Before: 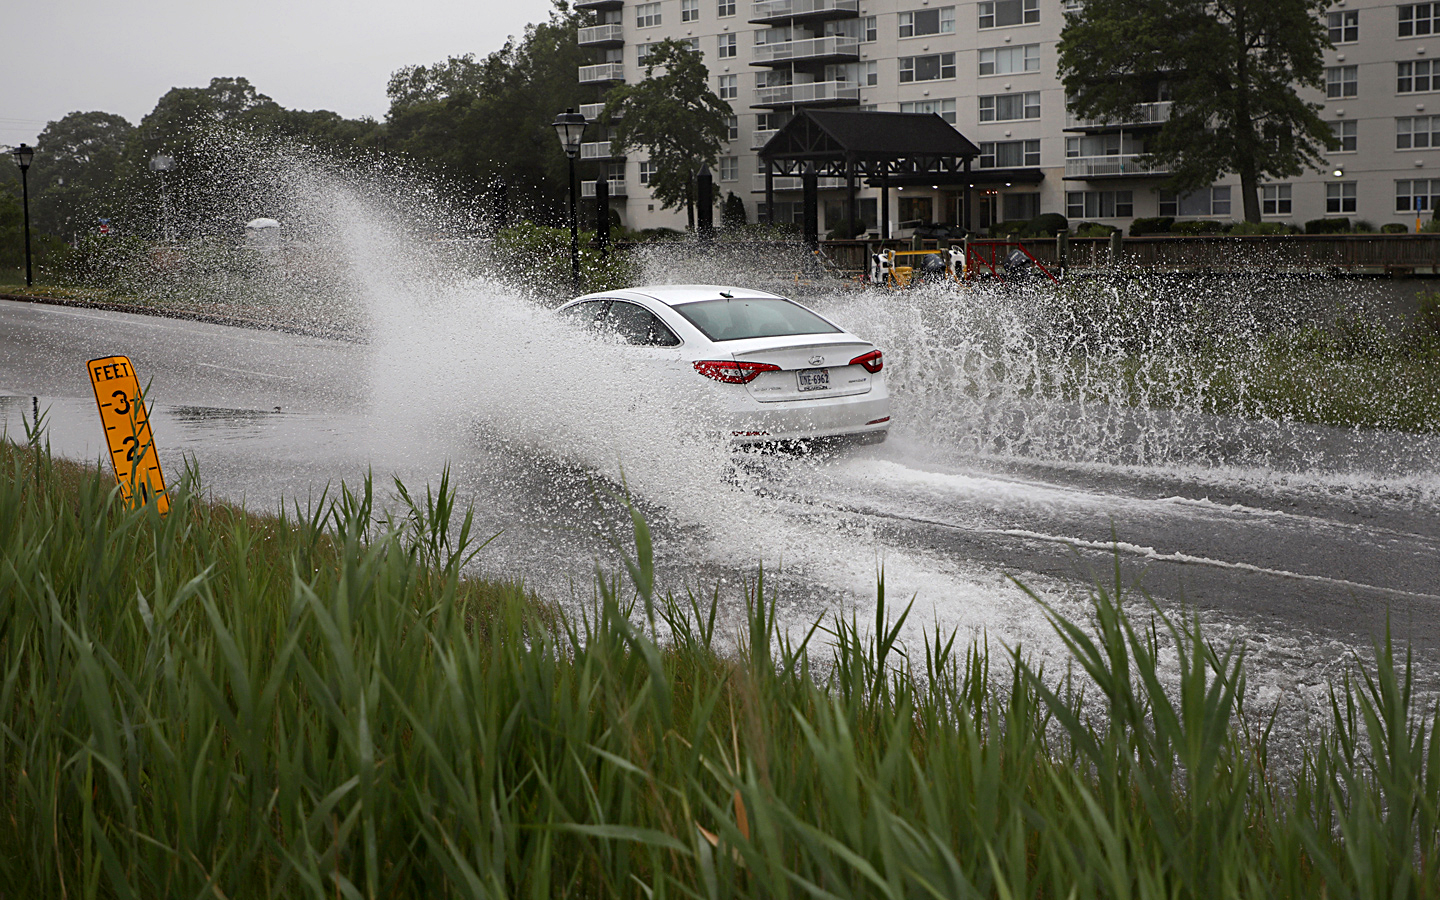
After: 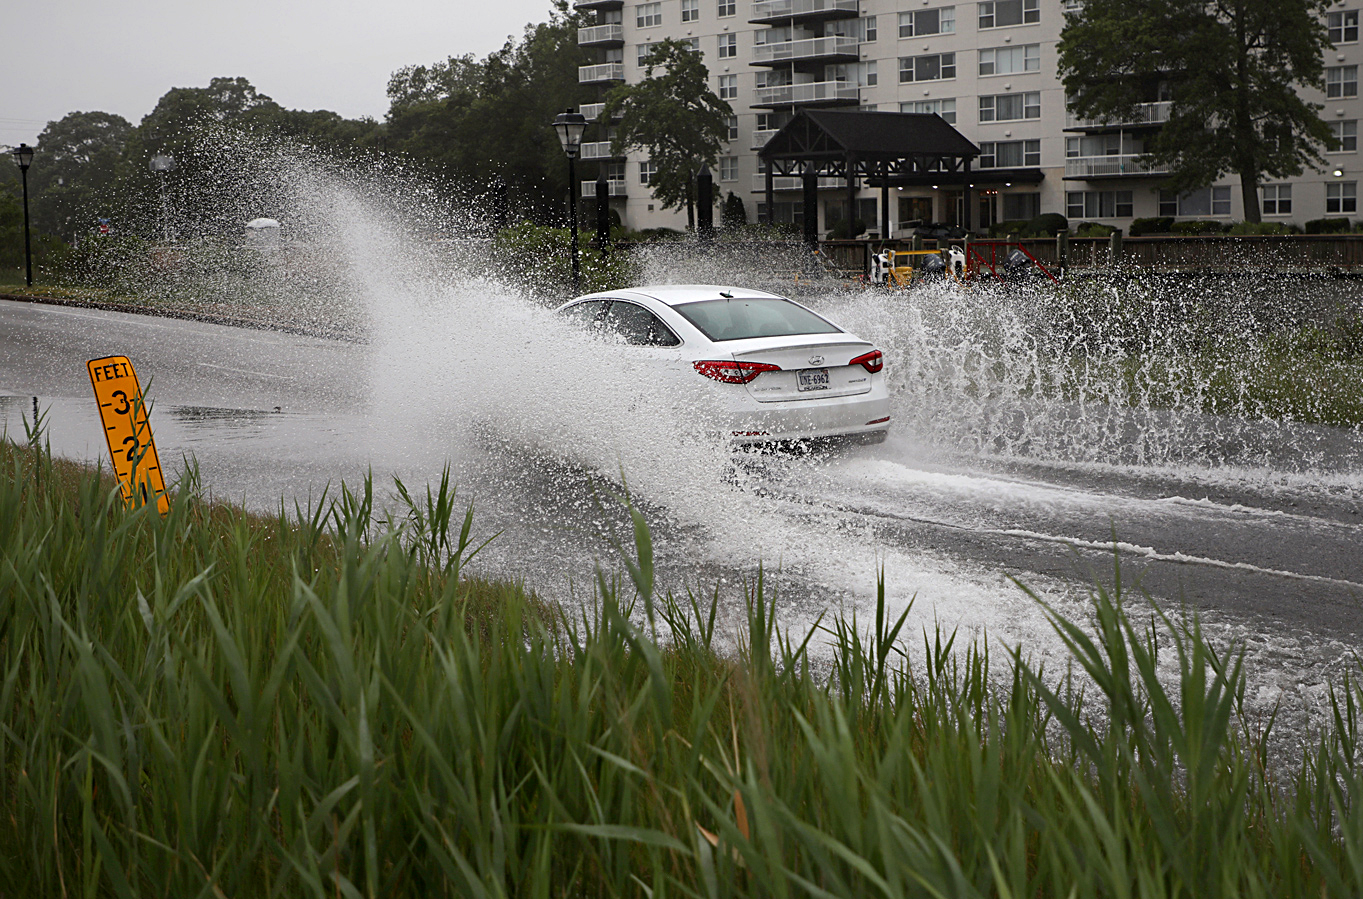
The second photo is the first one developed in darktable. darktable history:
crop and rotate: left 0%, right 5.31%
